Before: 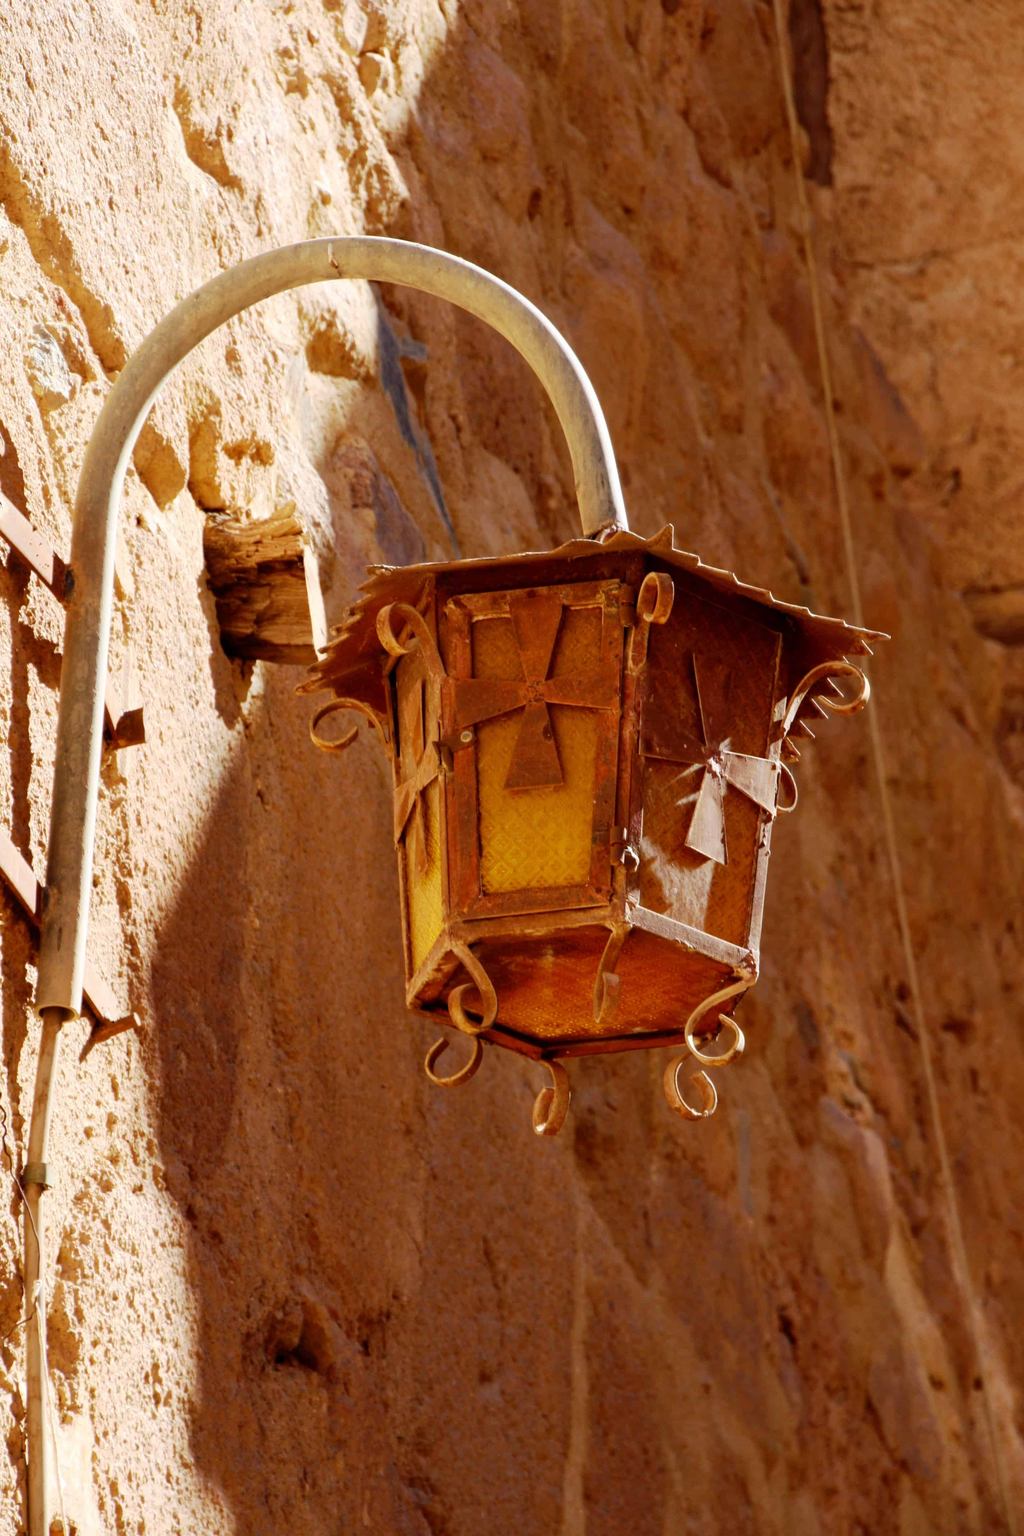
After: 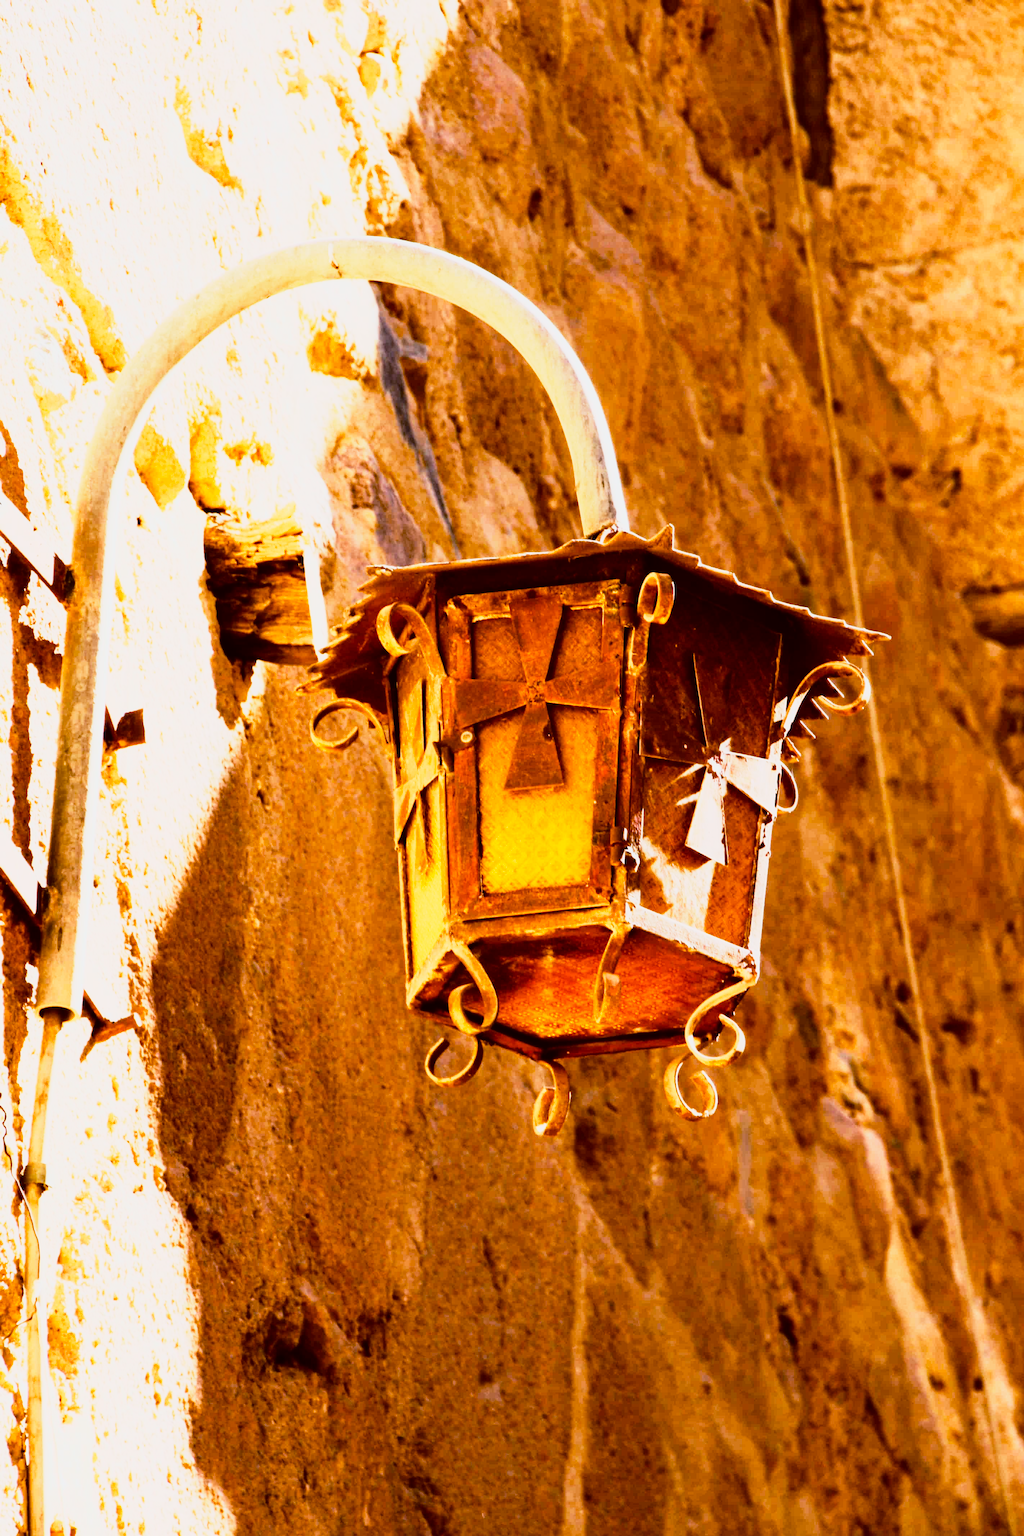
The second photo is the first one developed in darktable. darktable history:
rgb curve: curves: ch0 [(0, 0) (0.21, 0.15) (0.24, 0.21) (0.5, 0.75) (0.75, 0.96) (0.89, 0.99) (1, 1)]; ch1 [(0, 0.02) (0.21, 0.13) (0.25, 0.2) (0.5, 0.67) (0.75, 0.9) (0.89, 0.97) (1, 1)]; ch2 [(0, 0.02) (0.21, 0.13) (0.25, 0.2) (0.5, 0.67) (0.75, 0.9) (0.89, 0.97) (1, 1)], compensate middle gray true
color balance: lift [1, 1.015, 1.004, 0.985], gamma [1, 0.958, 0.971, 1.042], gain [1, 0.956, 0.977, 1.044]
base curve: curves: ch0 [(0, 0) (0.088, 0.125) (0.176, 0.251) (0.354, 0.501) (0.613, 0.749) (1, 0.877)], preserve colors none
